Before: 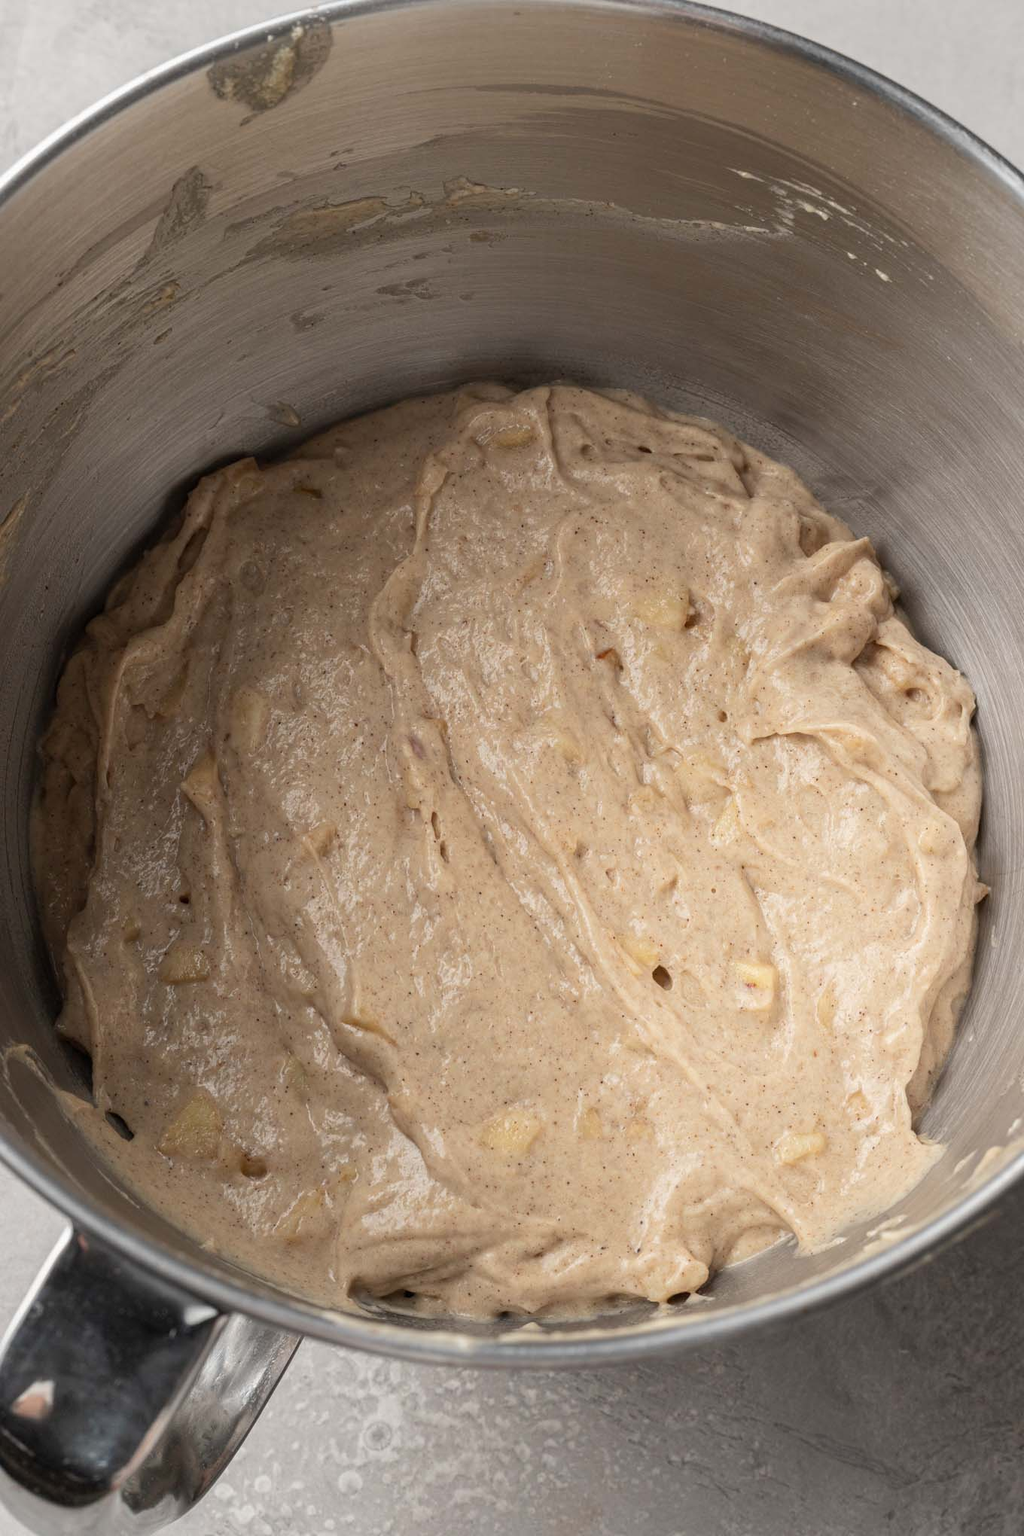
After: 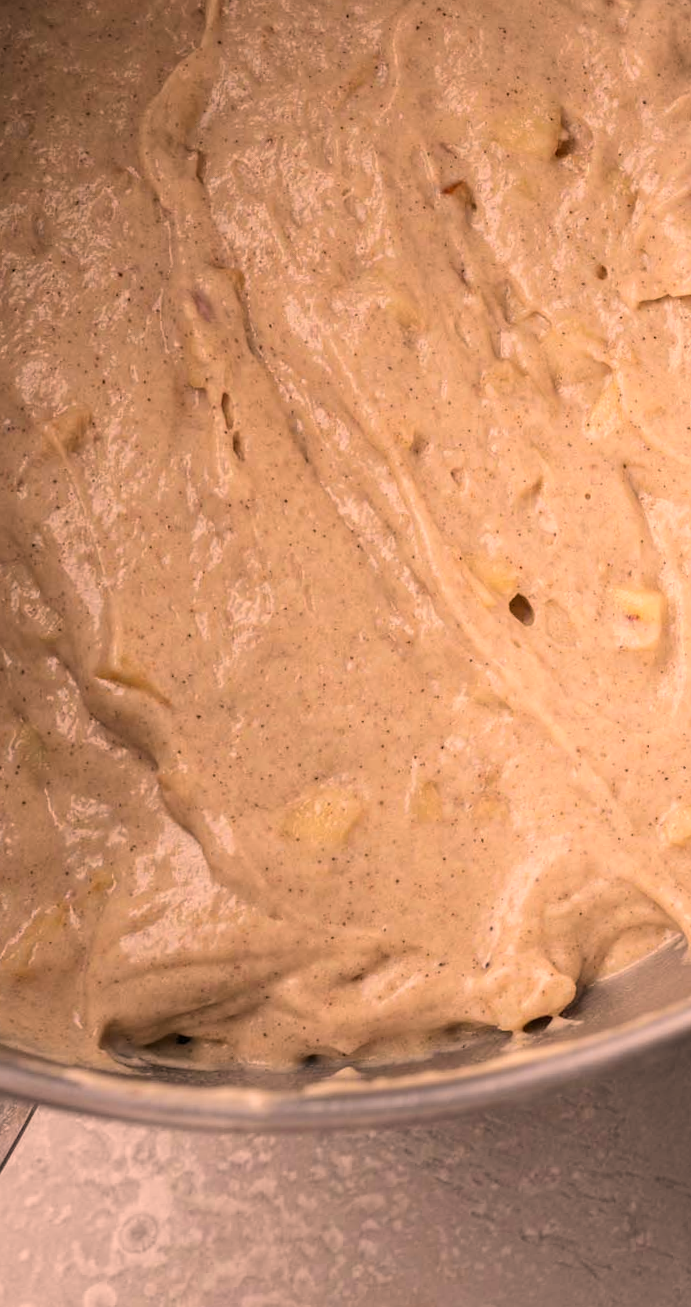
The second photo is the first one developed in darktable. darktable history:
rotate and perspective: rotation 0.679°, lens shift (horizontal) 0.136, crop left 0.009, crop right 0.991, crop top 0.078, crop bottom 0.95
crop and rotate: left 29.237%, top 31.152%, right 19.807%
color correction: highlights a* 21.16, highlights b* 19.61
